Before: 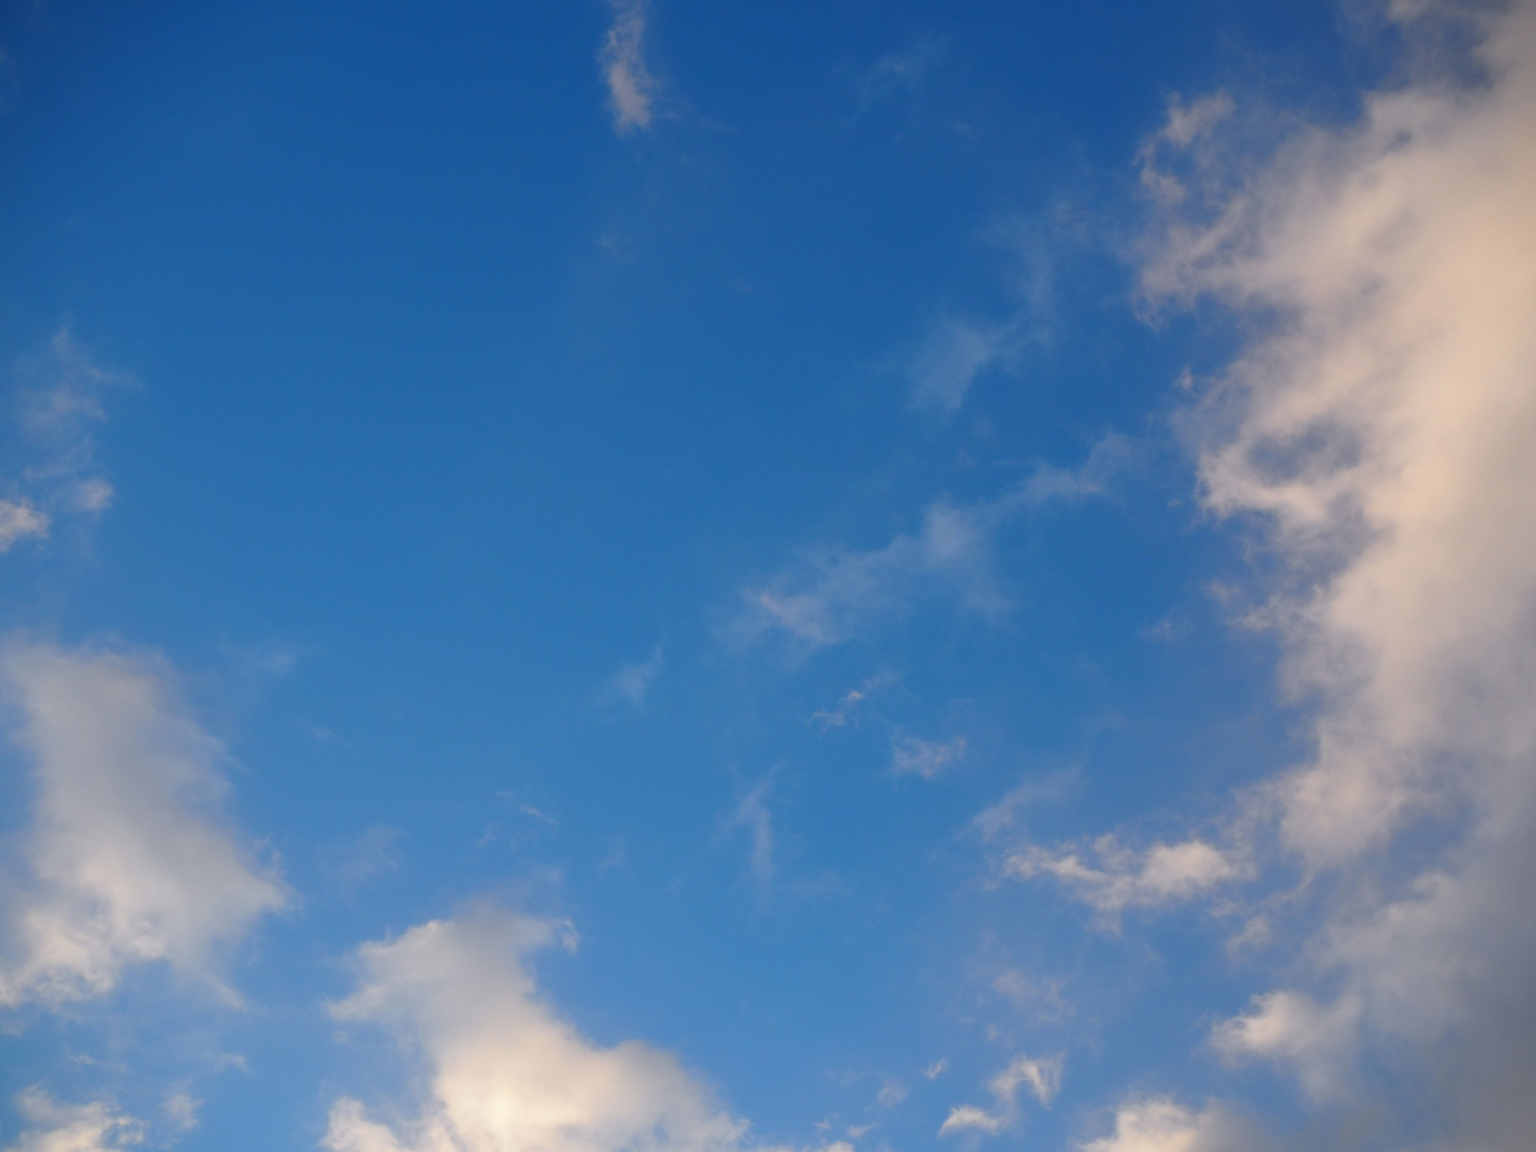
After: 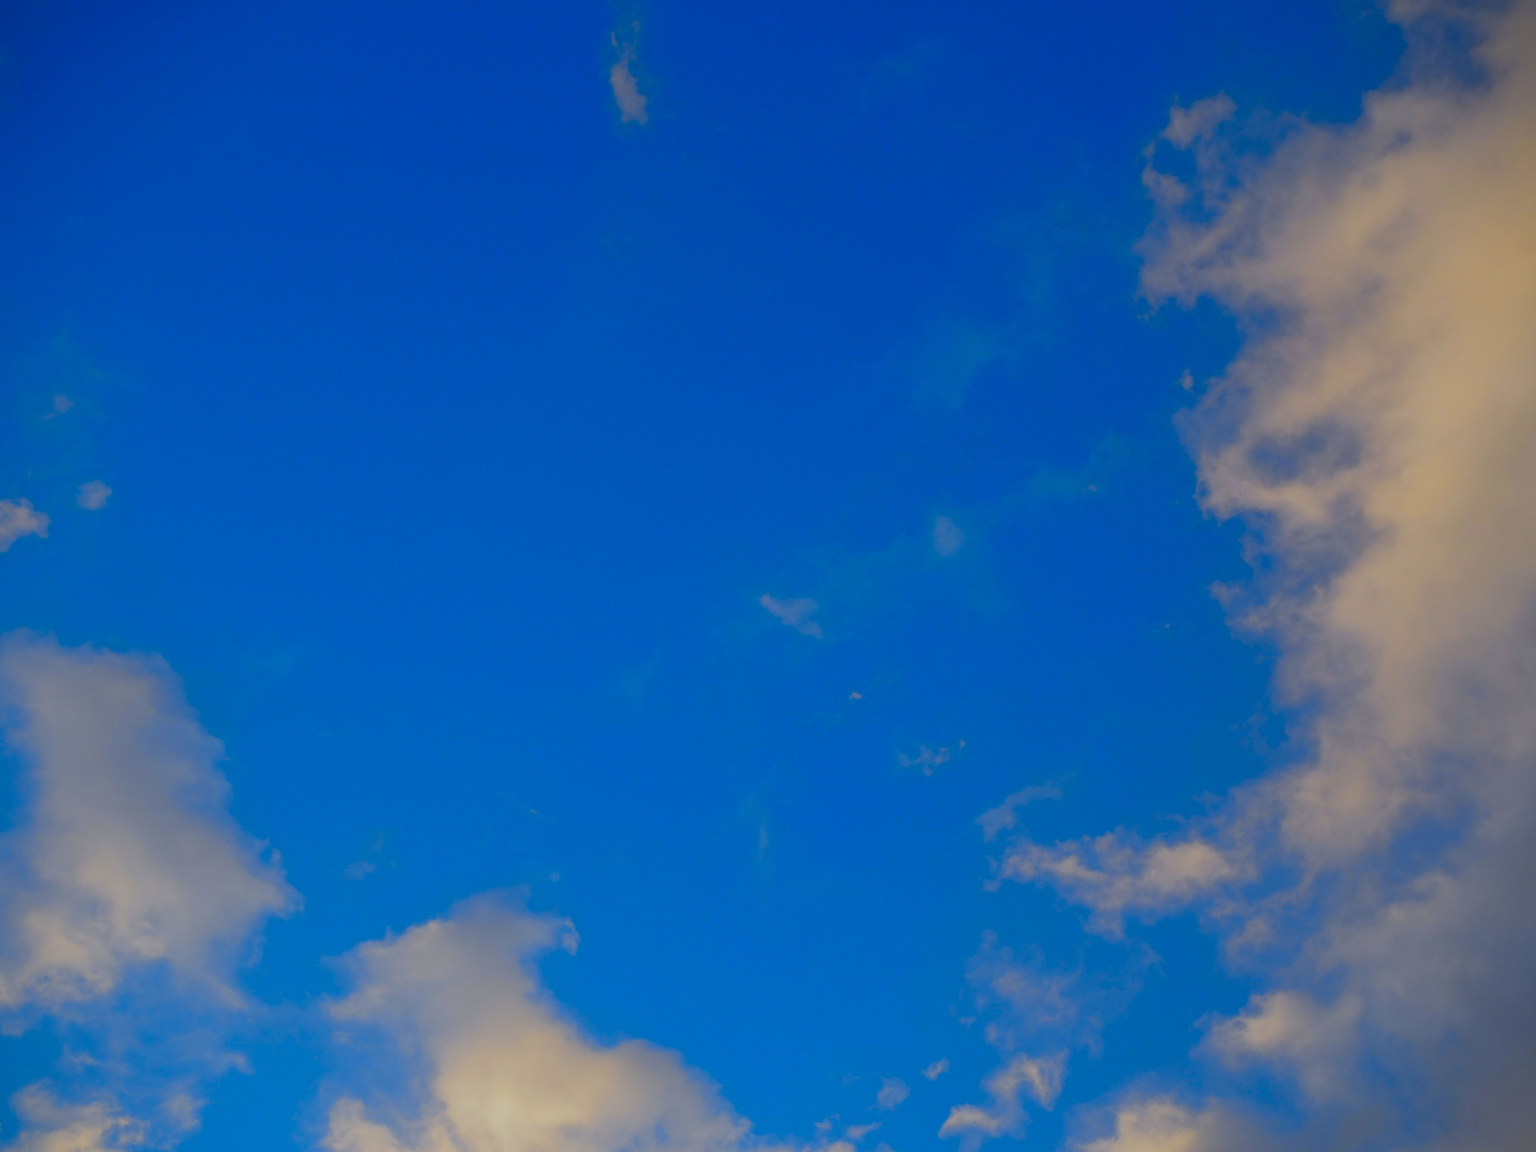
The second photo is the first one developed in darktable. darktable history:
color contrast: green-magenta contrast 1.12, blue-yellow contrast 1.95, unbound 0
sigmoid: contrast 1.22, skew 0.65
exposure: black level correction 0, exposure -0.766 EV, compensate highlight preservation false
